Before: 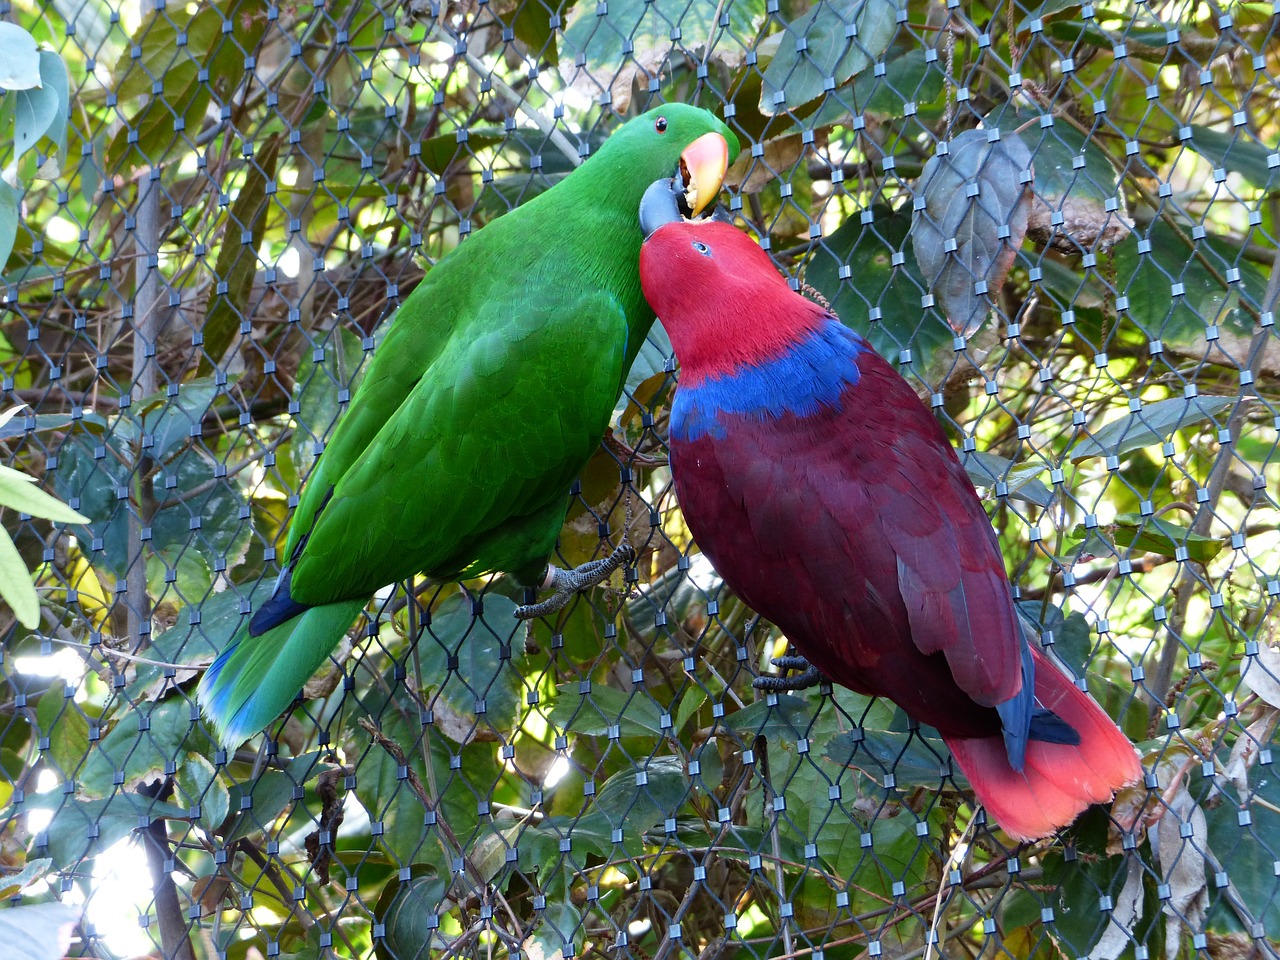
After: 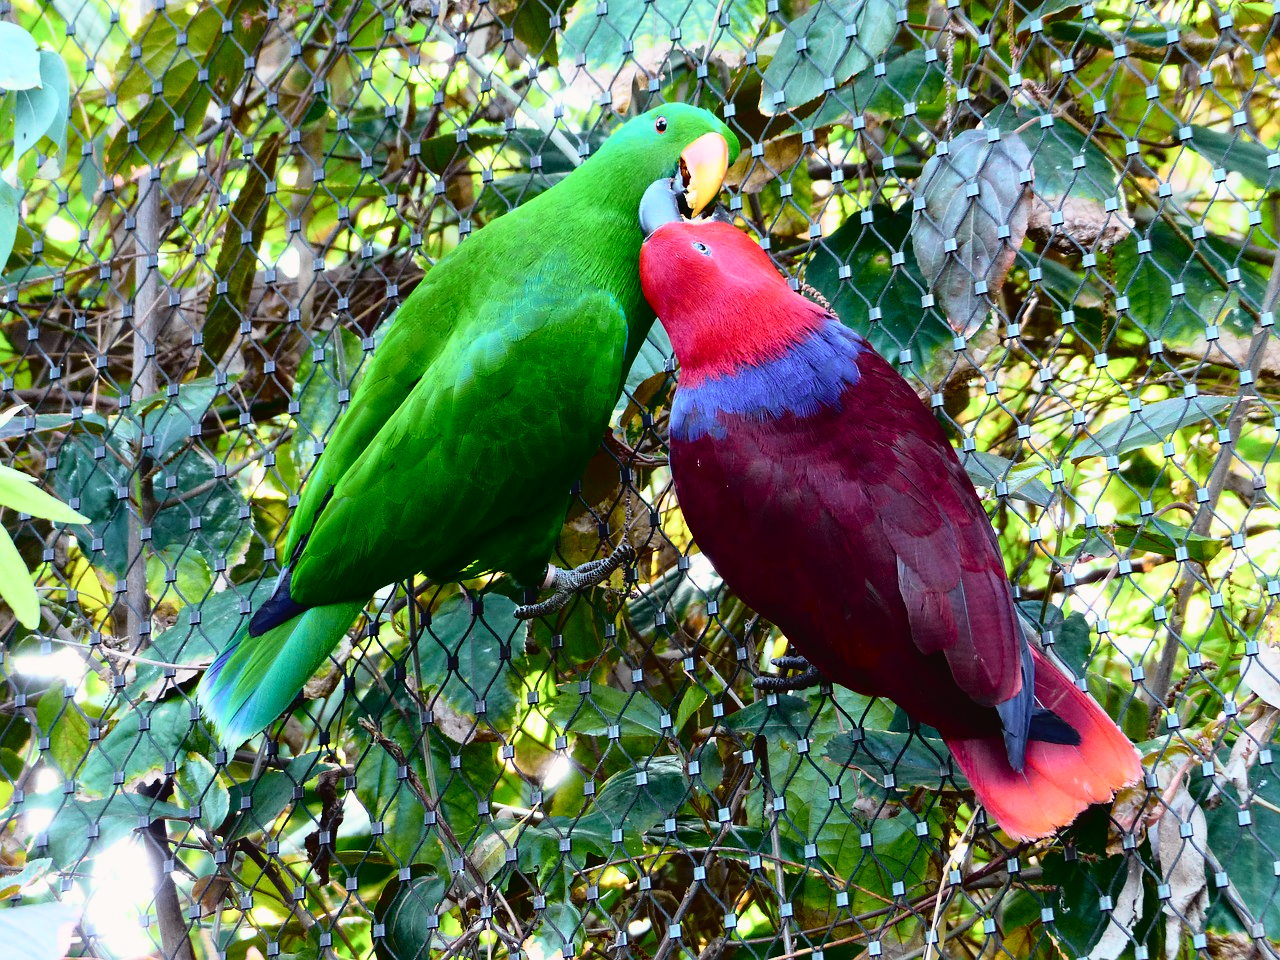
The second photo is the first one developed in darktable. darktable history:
tone curve: curves: ch0 [(0, 0.022) (0.177, 0.086) (0.392, 0.438) (0.704, 0.844) (0.858, 0.938) (1, 0.981)]; ch1 [(0, 0) (0.402, 0.36) (0.476, 0.456) (0.498, 0.501) (0.518, 0.521) (0.58, 0.598) (0.619, 0.65) (0.692, 0.737) (1, 1)]; ch2 [(0, 0) (0.415, 0.438) (0.483, 0.499) (0.503, 0.507) (0.526, 0.537) (0.563, 0.624) (0.626, 0.714) (0.699, 0.753) (0.997, 0.858)], color space Lab, independent channels
